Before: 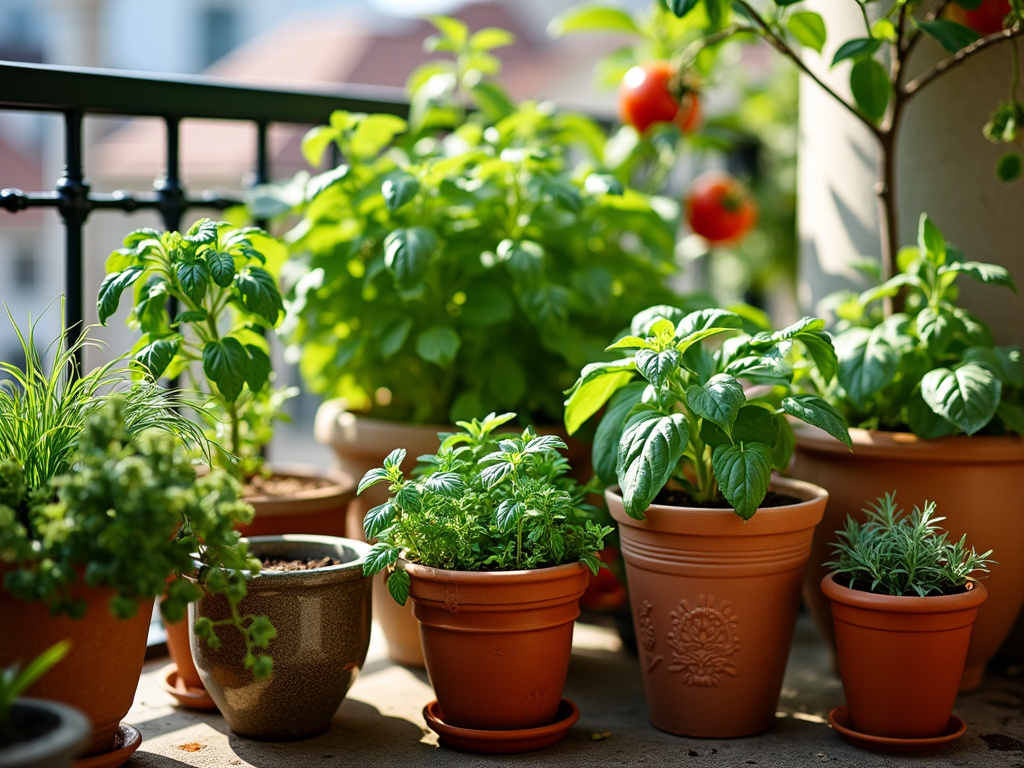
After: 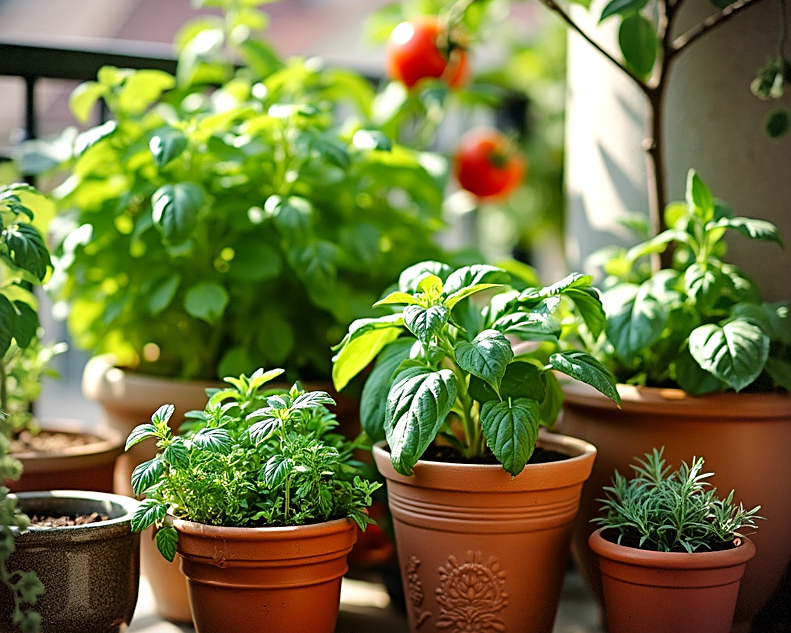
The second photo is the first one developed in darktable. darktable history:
tone curve: curves: ch0 [(0, 0) (0.003, 0.006) (0.011, 0.014) (0.025, 0.024) (0.044, 0.035) (0.069, 0.046) (0.1, 0.074) (0.136, 0.115) (0.177, 0.161) (0.224, 0.226) (0.277, 0.293) (0.335, 0.364) (0.399, 0.441) (0.468, 0.52) (0.543, 0.58) (0.623, 0.657) (0.709, 0.72) (0.801, 0.794) (0.898, 0.883) (1, 1)], color space Lab, linked channels, preserve colors none
exposure: exposure 0.206 EV, compensate highlight preservation false
crop: left 22.659%, top 5.845%, bottom 11.677%
sharpen: on, module defaults
vignetting: dithering 8-bit output
